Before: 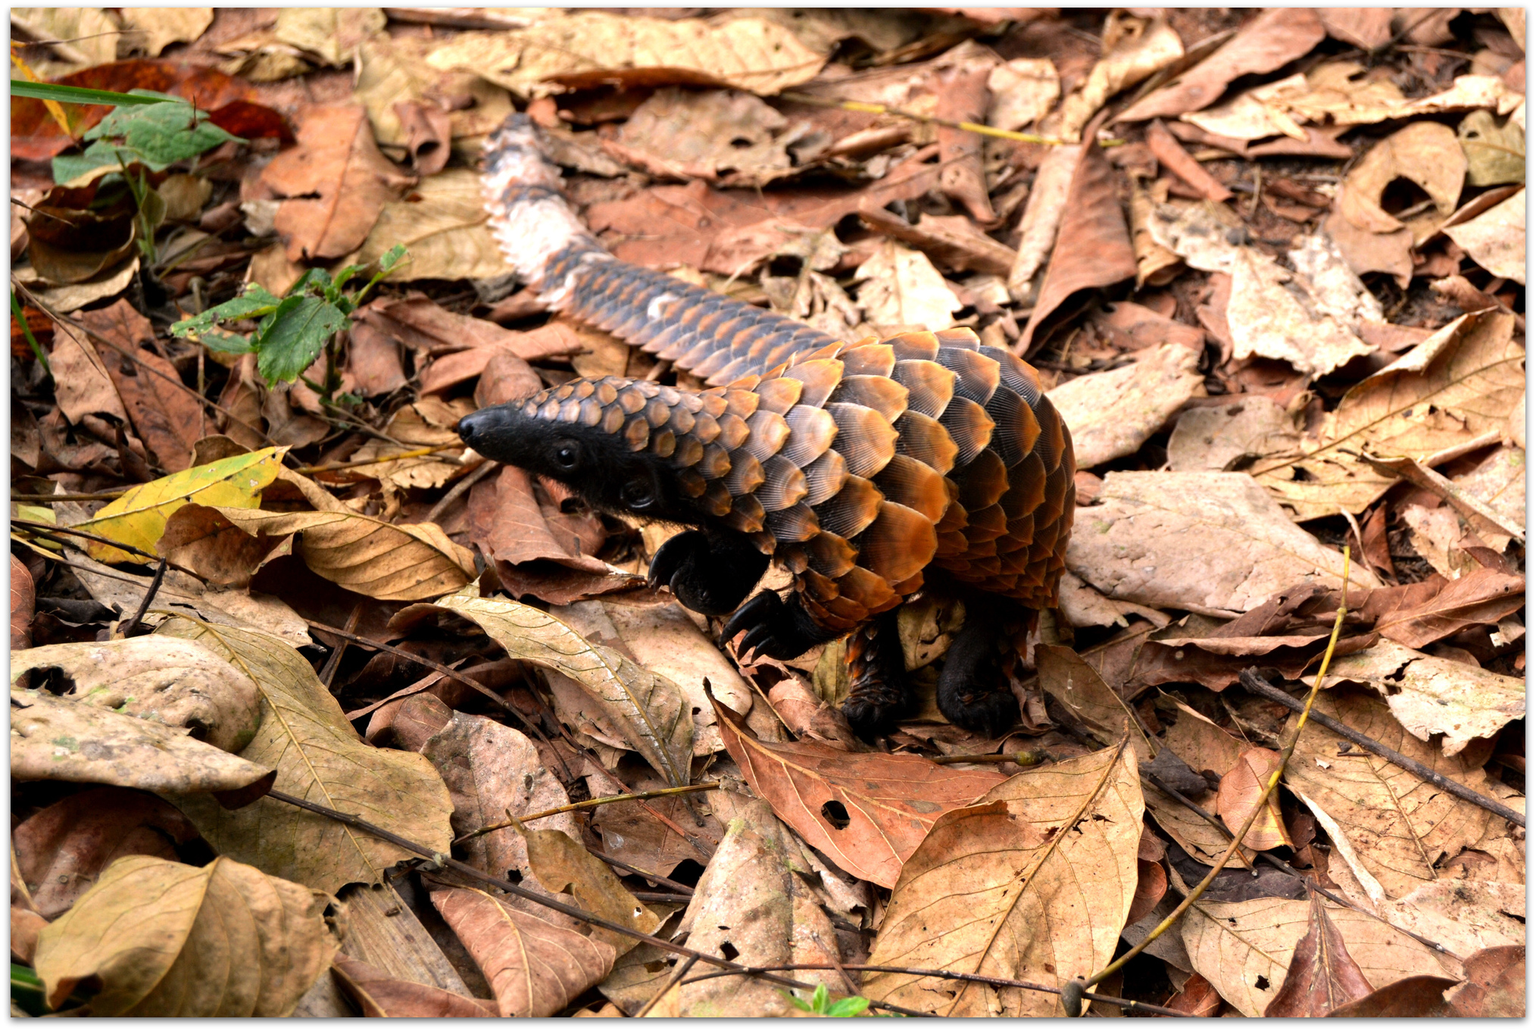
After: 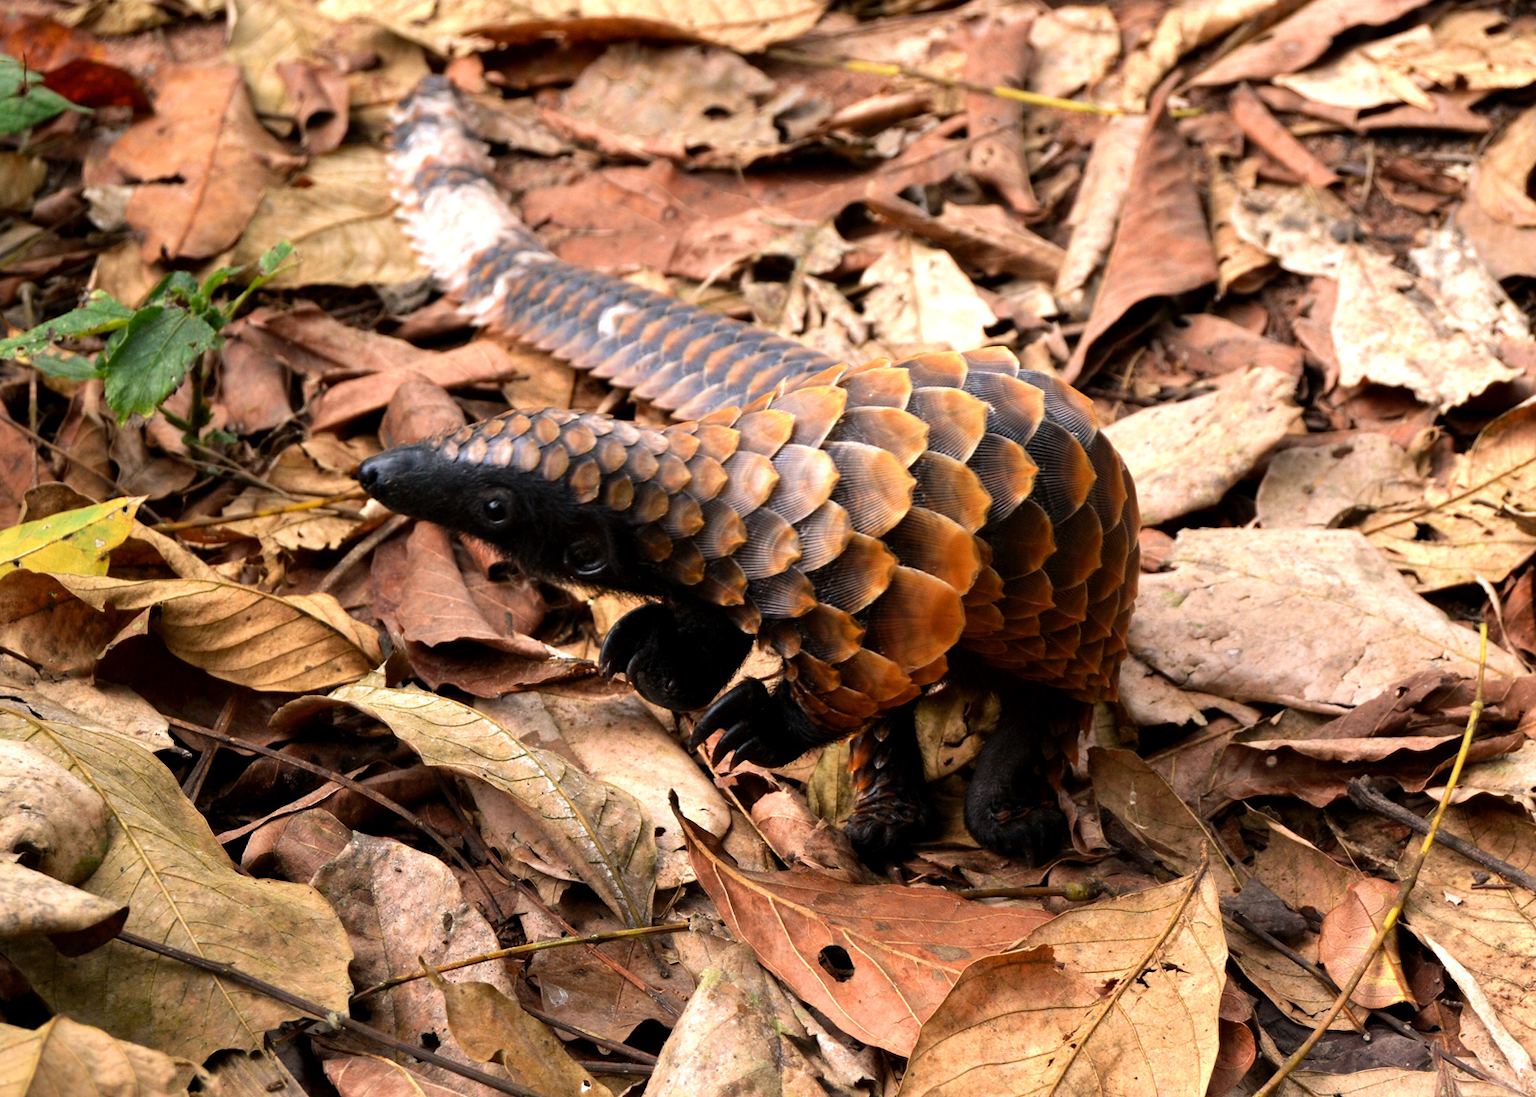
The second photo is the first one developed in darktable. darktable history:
crop: left 11.398%, top 5.242%, right 9.583%, bottom 10.623%
